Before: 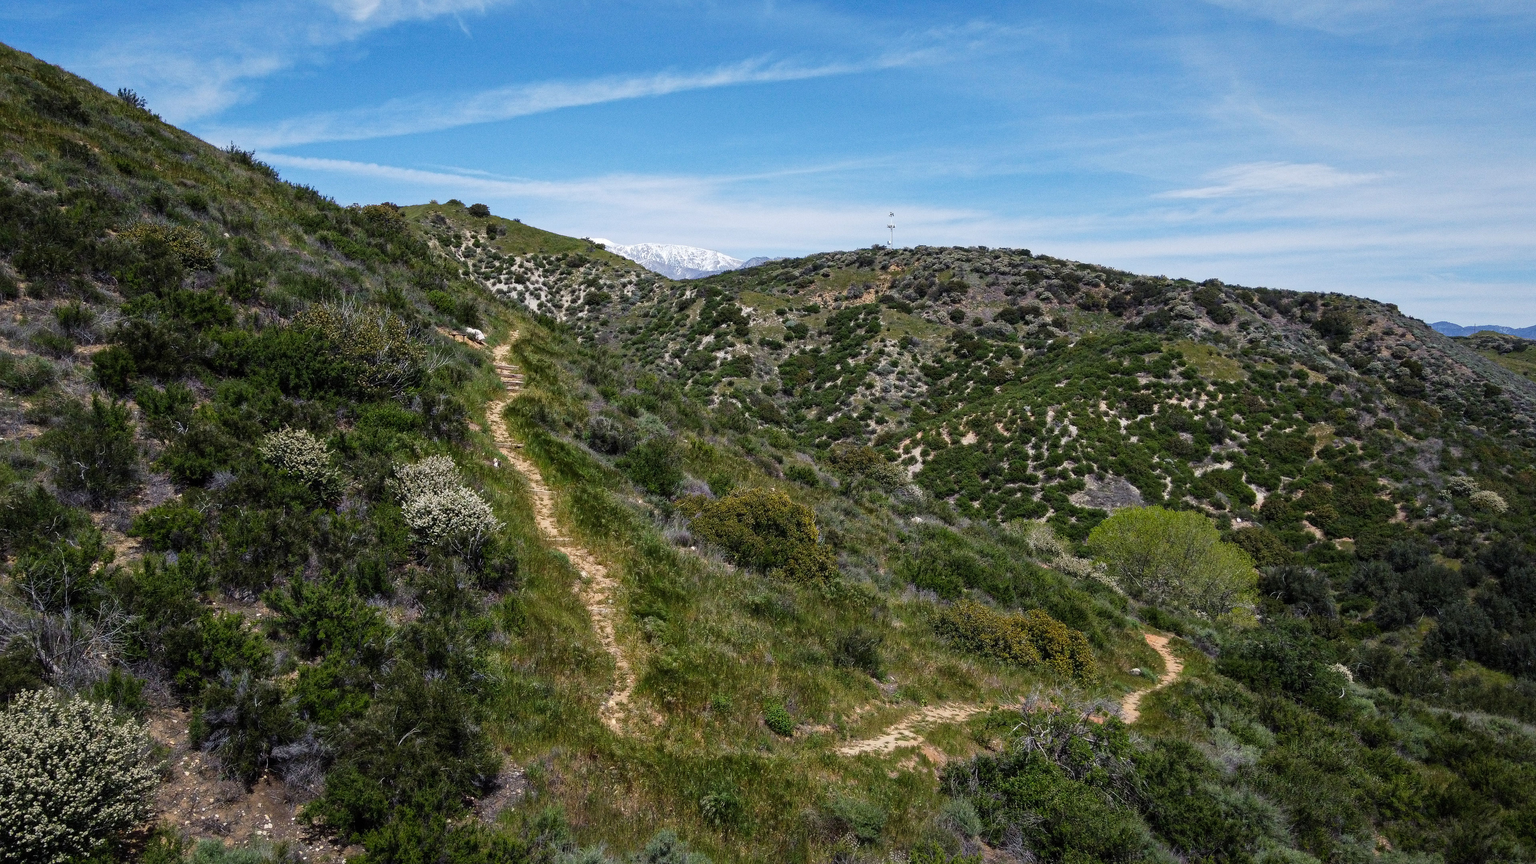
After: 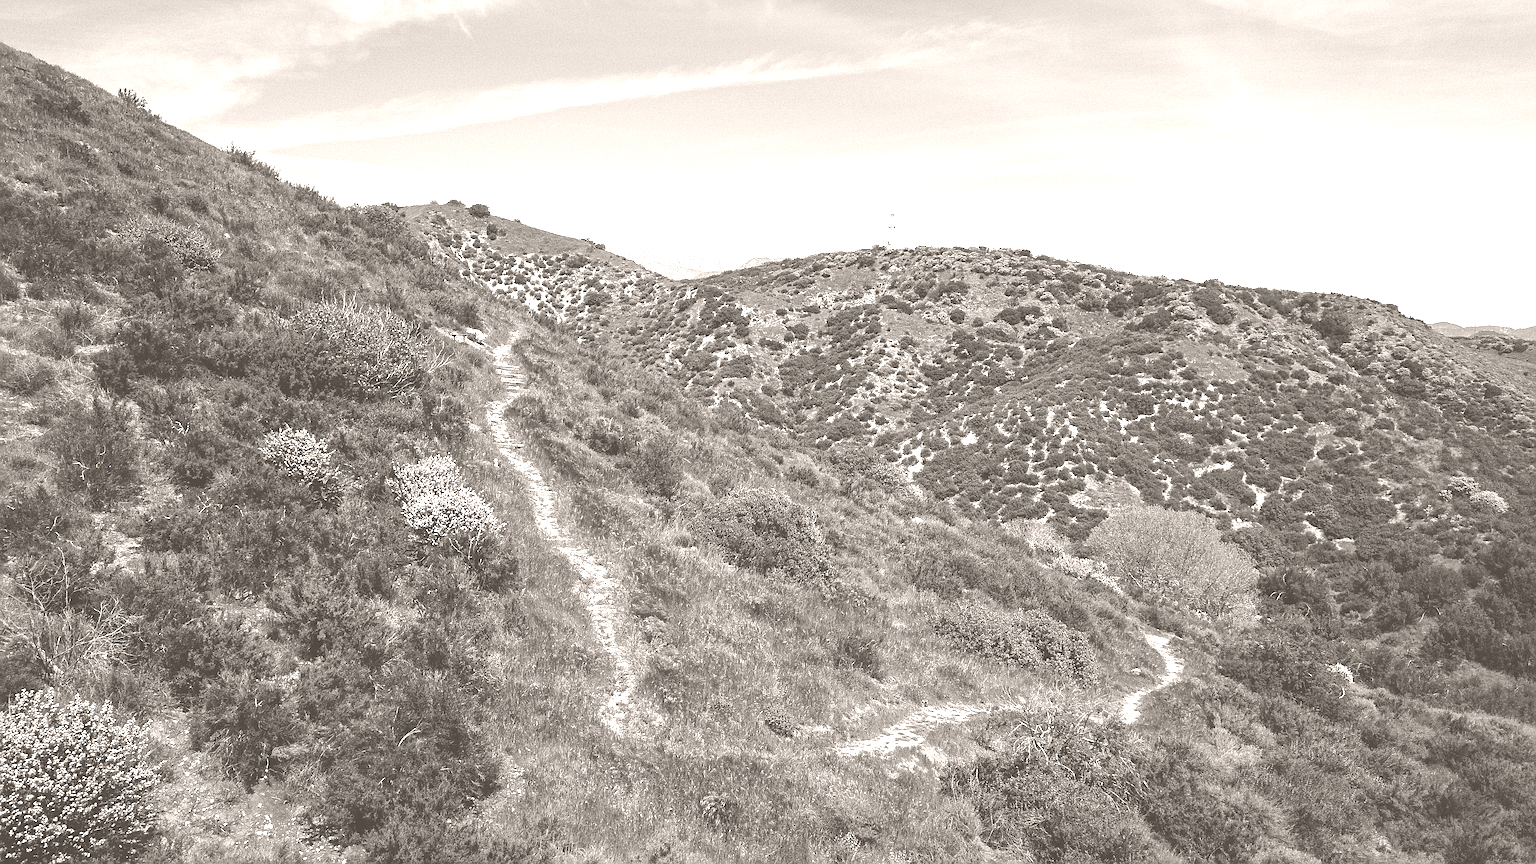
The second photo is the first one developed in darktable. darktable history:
sharpen: radius 2.543, amount 0.636
colorize: hue 34.49°, saturation 35.33%, source mix 100%, lightness 55%, version 1
